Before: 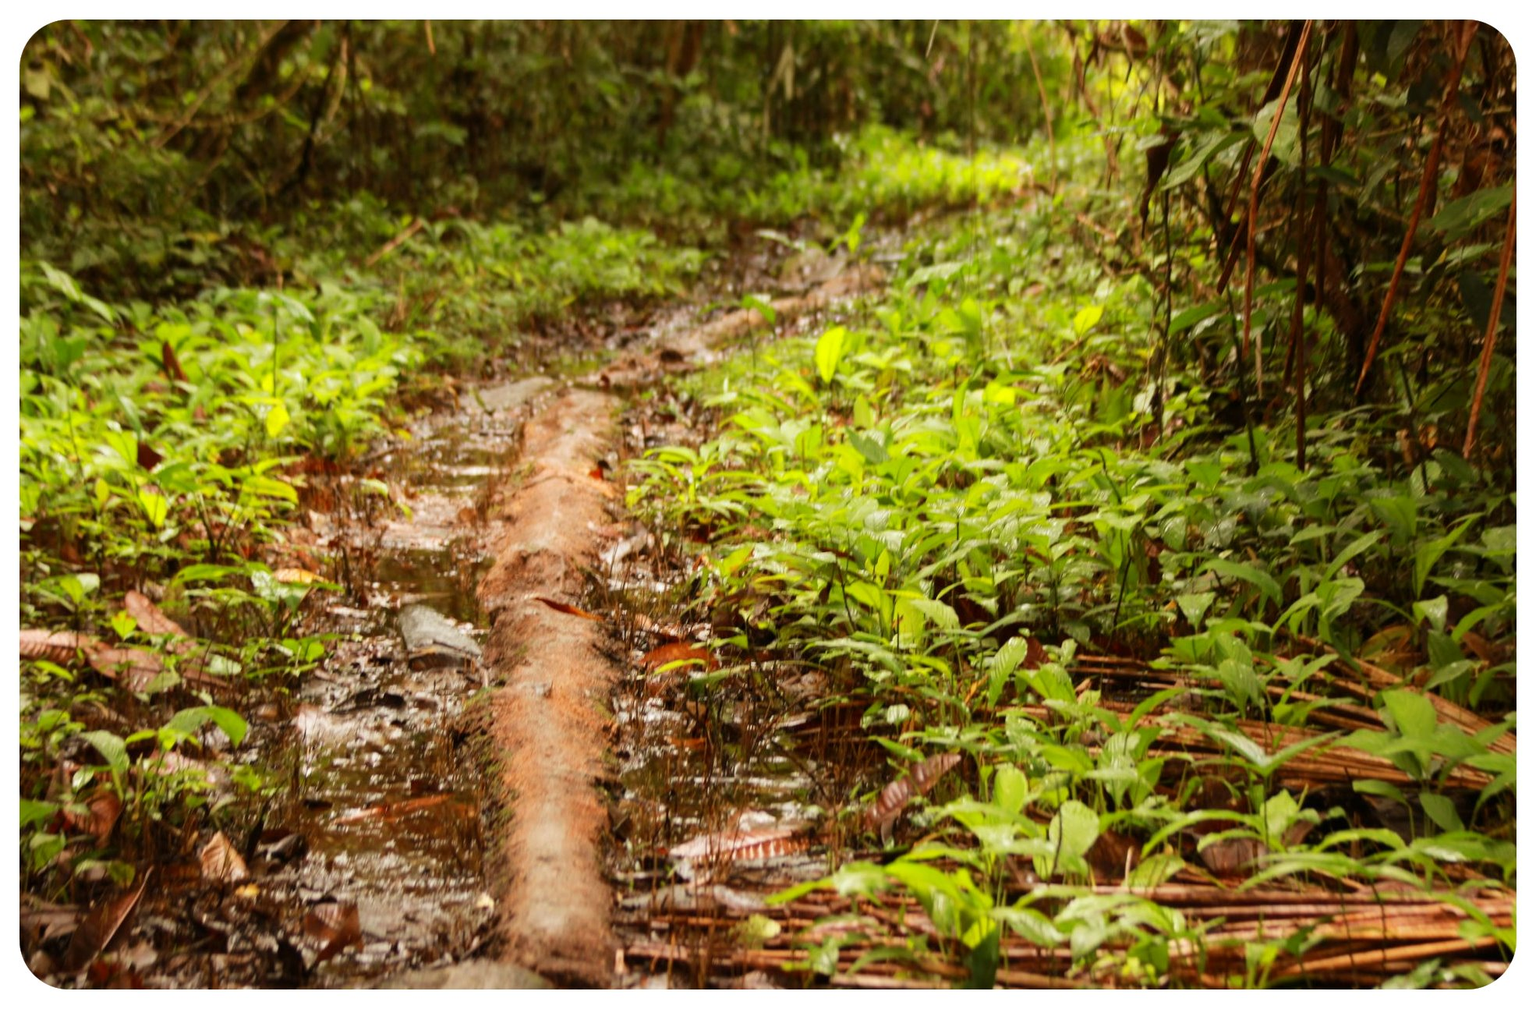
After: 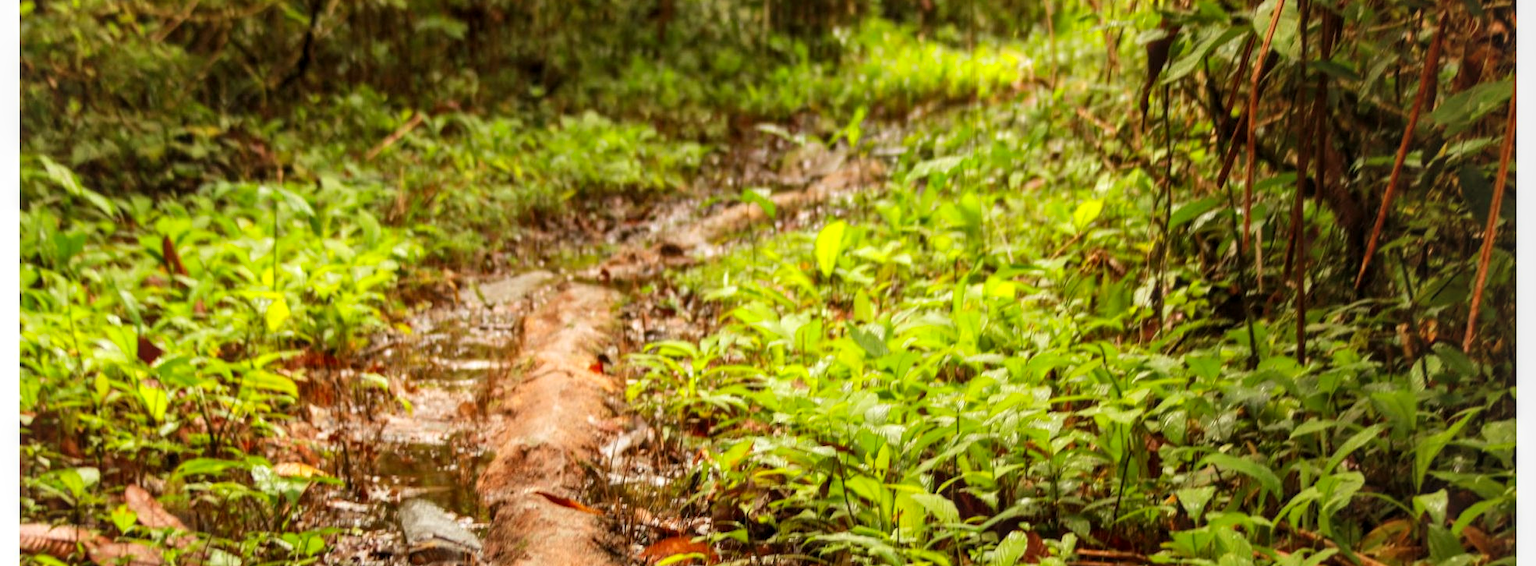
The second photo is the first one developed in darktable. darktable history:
local contrast: on, module defaults
tone equalizer: on, module defaults
contrast brightness saturation: contrast 0.034, brightness 0.065, saturation 0.134
crop and rotate: top 10.517%, bottom 33.33%
